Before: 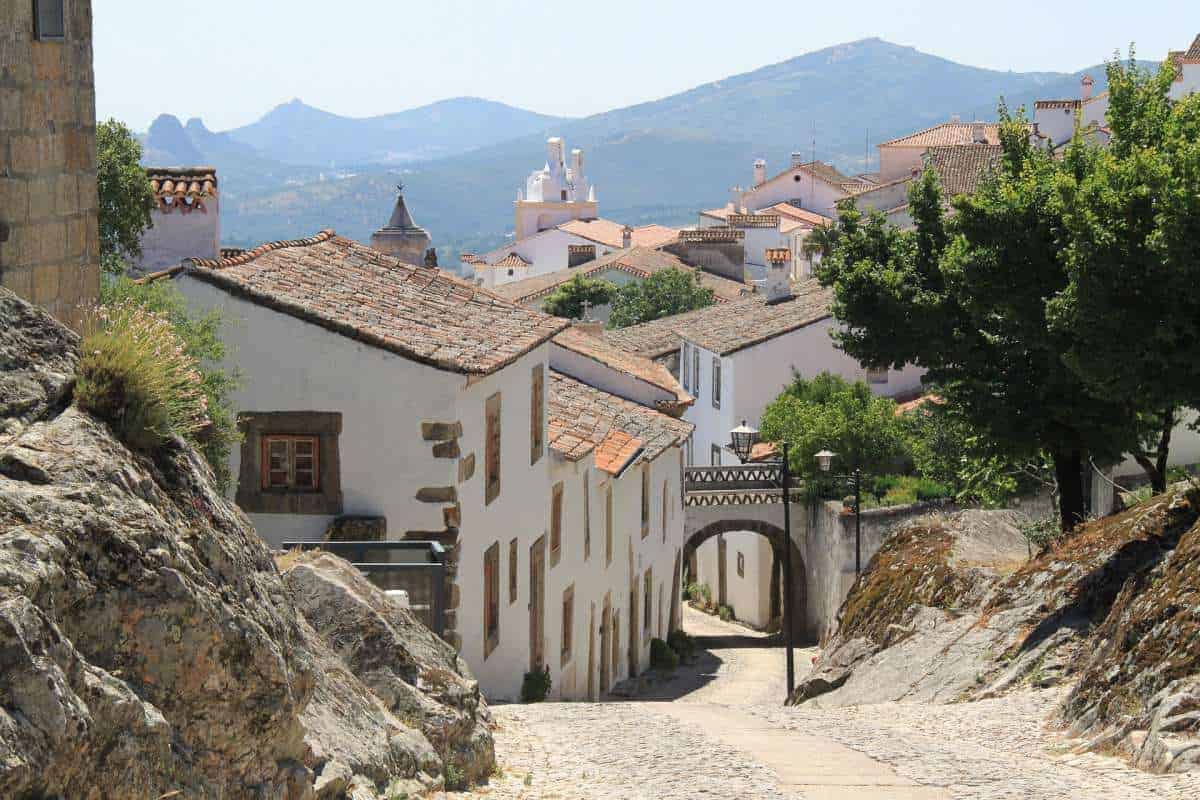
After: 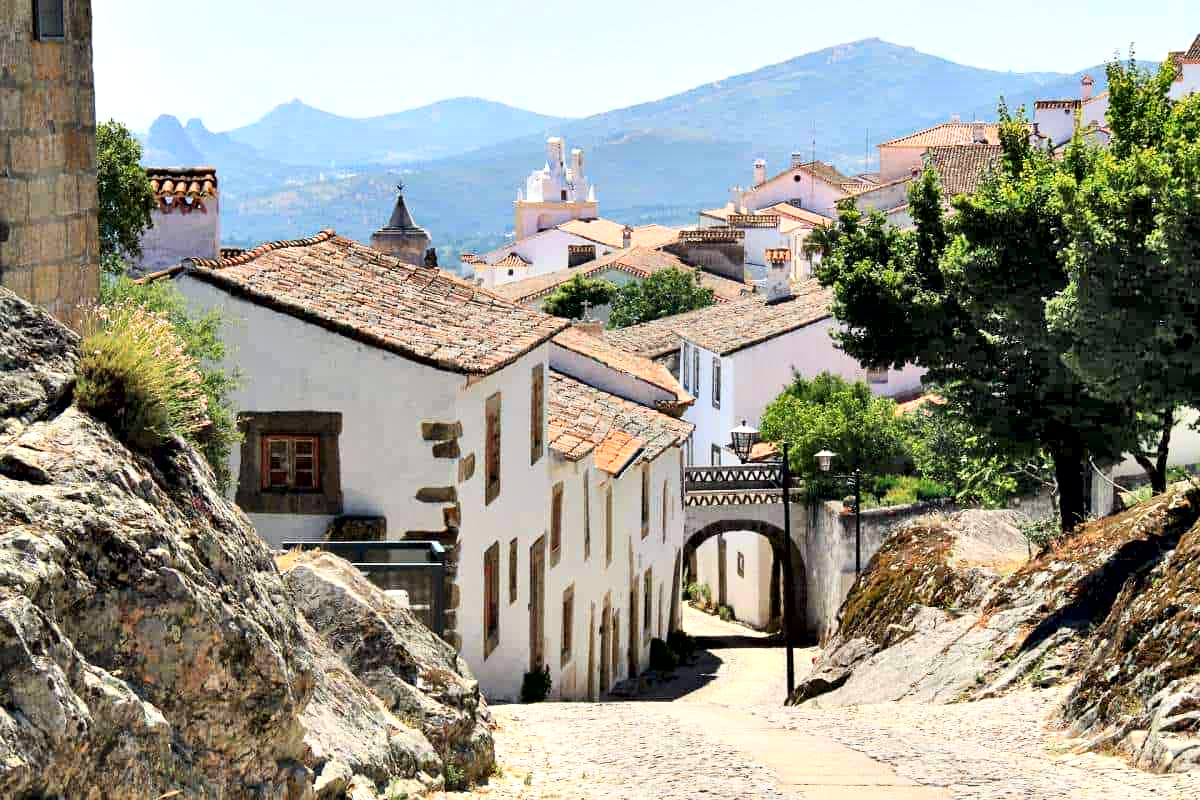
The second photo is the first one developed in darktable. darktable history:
contrast equalizer: y [[0.6 ×6], [0.55 ×6], [0 ×6], [0 ×6], [0 ×6]]
contrast brightness saturation: contrast 0.197, brightness 0.165, saturation 0.225
shadows and highlights: shadows 76.6, highlights -24.62, soften with gaussian
